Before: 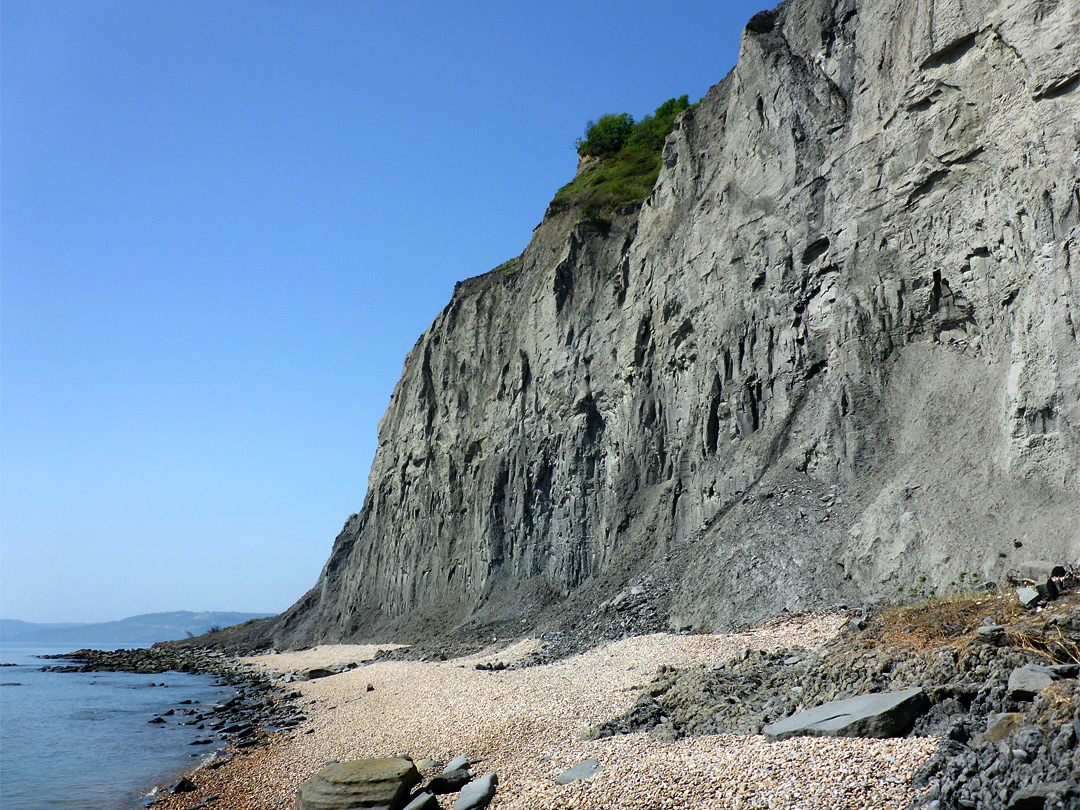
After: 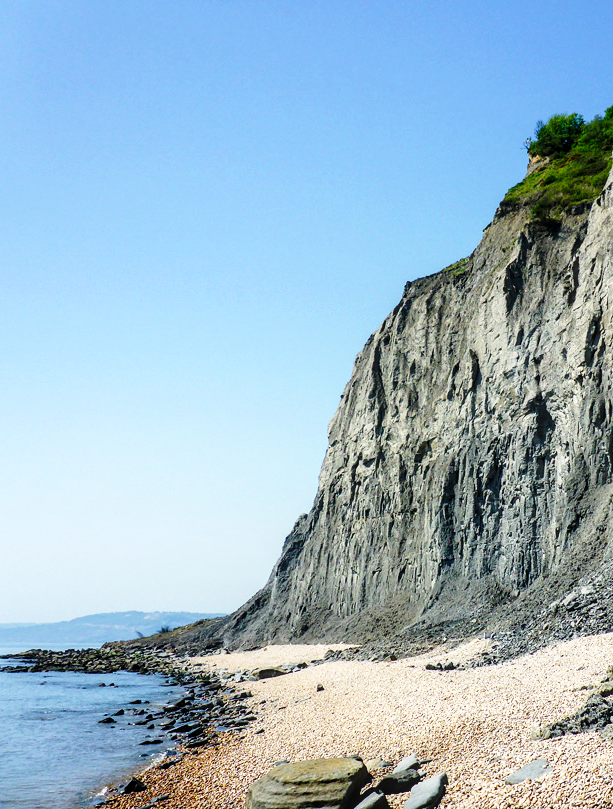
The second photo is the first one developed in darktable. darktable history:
crop: left 4.715%, right 38.507%
local contrast: on, module defaults
color correction: highlights a* 0.863, highlights b* 2.78, saturation 1.09
base curve: curves: ch0 [(0, 0) (0.028, 0.03) (0.121, 0.232) (0.46, 0.748) (0.859, 0.968) (1, 1)], preserve colors none
